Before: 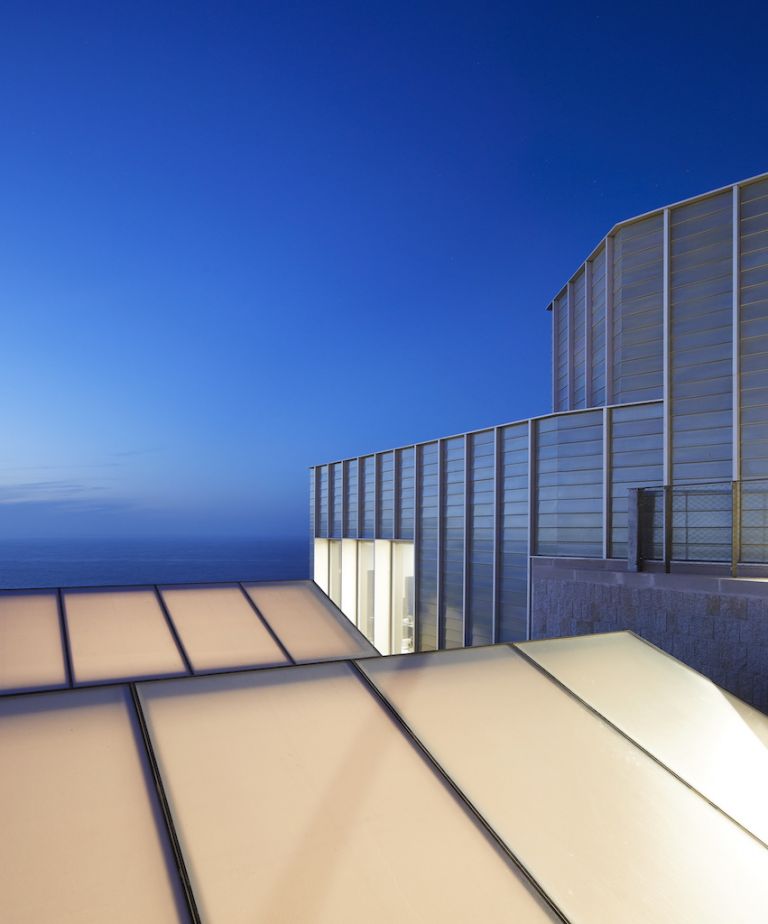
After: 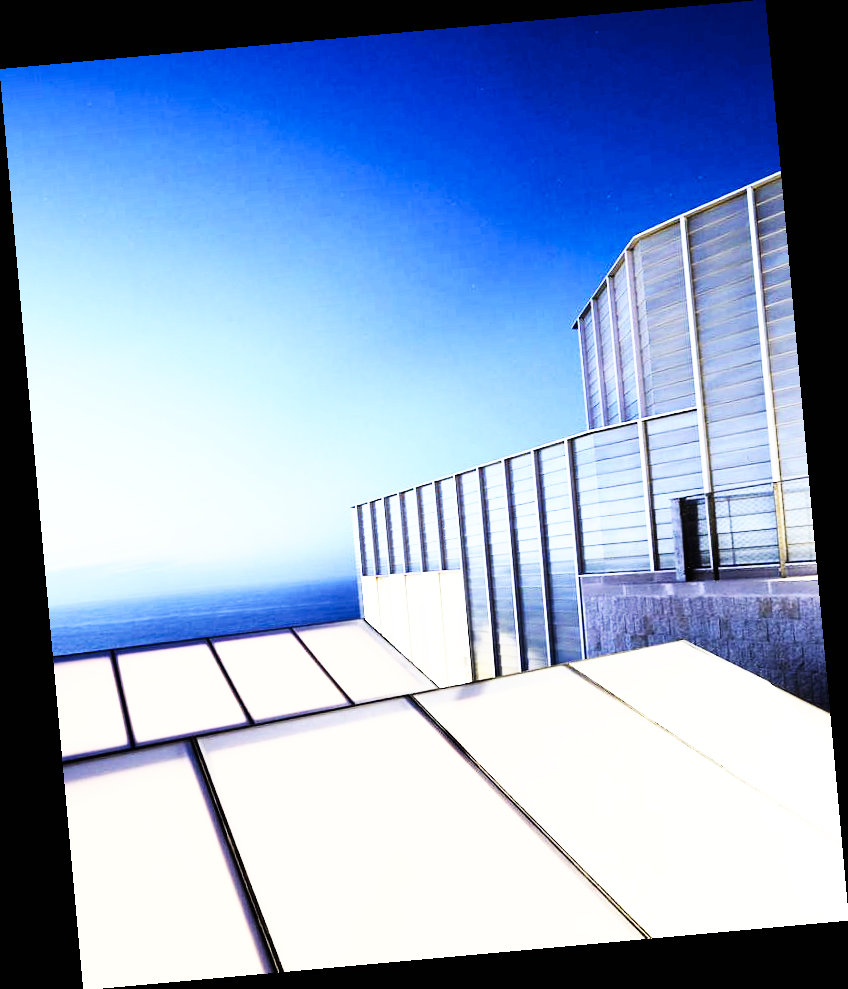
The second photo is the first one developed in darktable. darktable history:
rotate and perspective: rotation -5.2°, automatic cropping off
rgb curve: curves: ch0 [(0, 0) (0.21, 0.15) (0.24, 0.21) (0.5, 0.75) (0.75, 0.96) (0.89, 0.99) (1, 1)]; ch1 [(0, 0.02) (0.21, 0.13) (0.25, 0.2) (0.5, 0.67) (0.75, 0.9) (0.89, 0.97) (1, 1)]; ch2 [(0, 0.02) (0.21, 0.13) (0.25, 0.2) (0.5, 0.67) (0.75, 0.9) (0.89, 0.97) (1, 1)], compensate middle gray true
base curve: curves: ch0 [(0, 0) (0.007, 0.004) (0.027, 0.03) (0.046, 0.07) (0.207, 0.54) (0.442, 0.872) (0.673, 0.972) (1, 1)], preserve colors none
